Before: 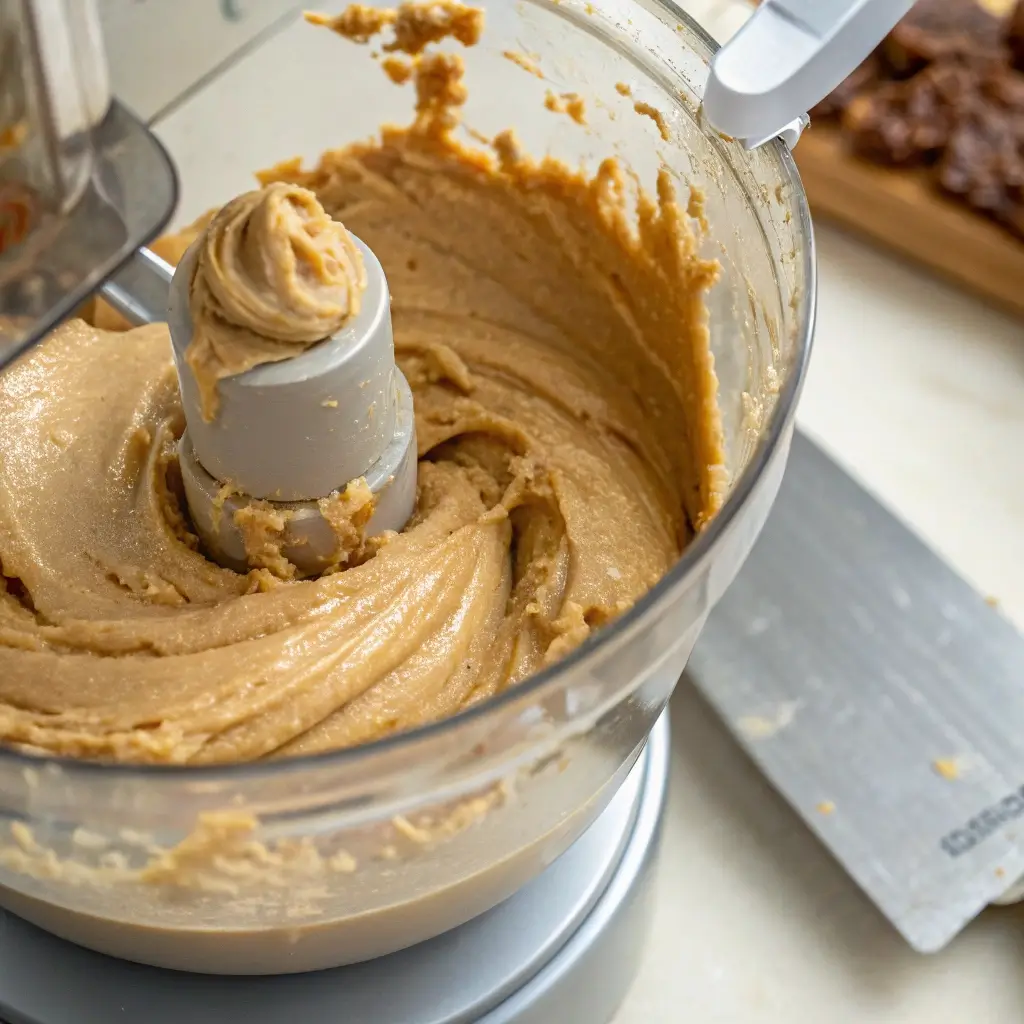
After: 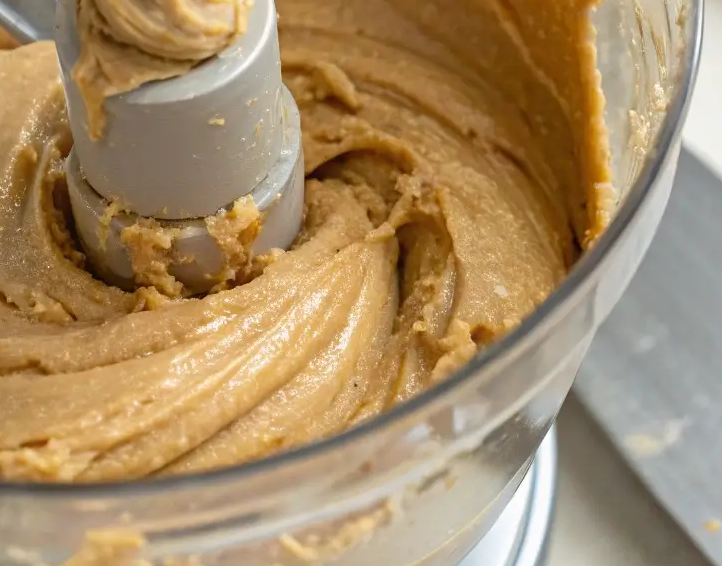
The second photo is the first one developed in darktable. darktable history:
crop: left 11.123%, top 27.61%, right 18.3%, bottom 17.034%
rgb levels: preserve colors max RGB
